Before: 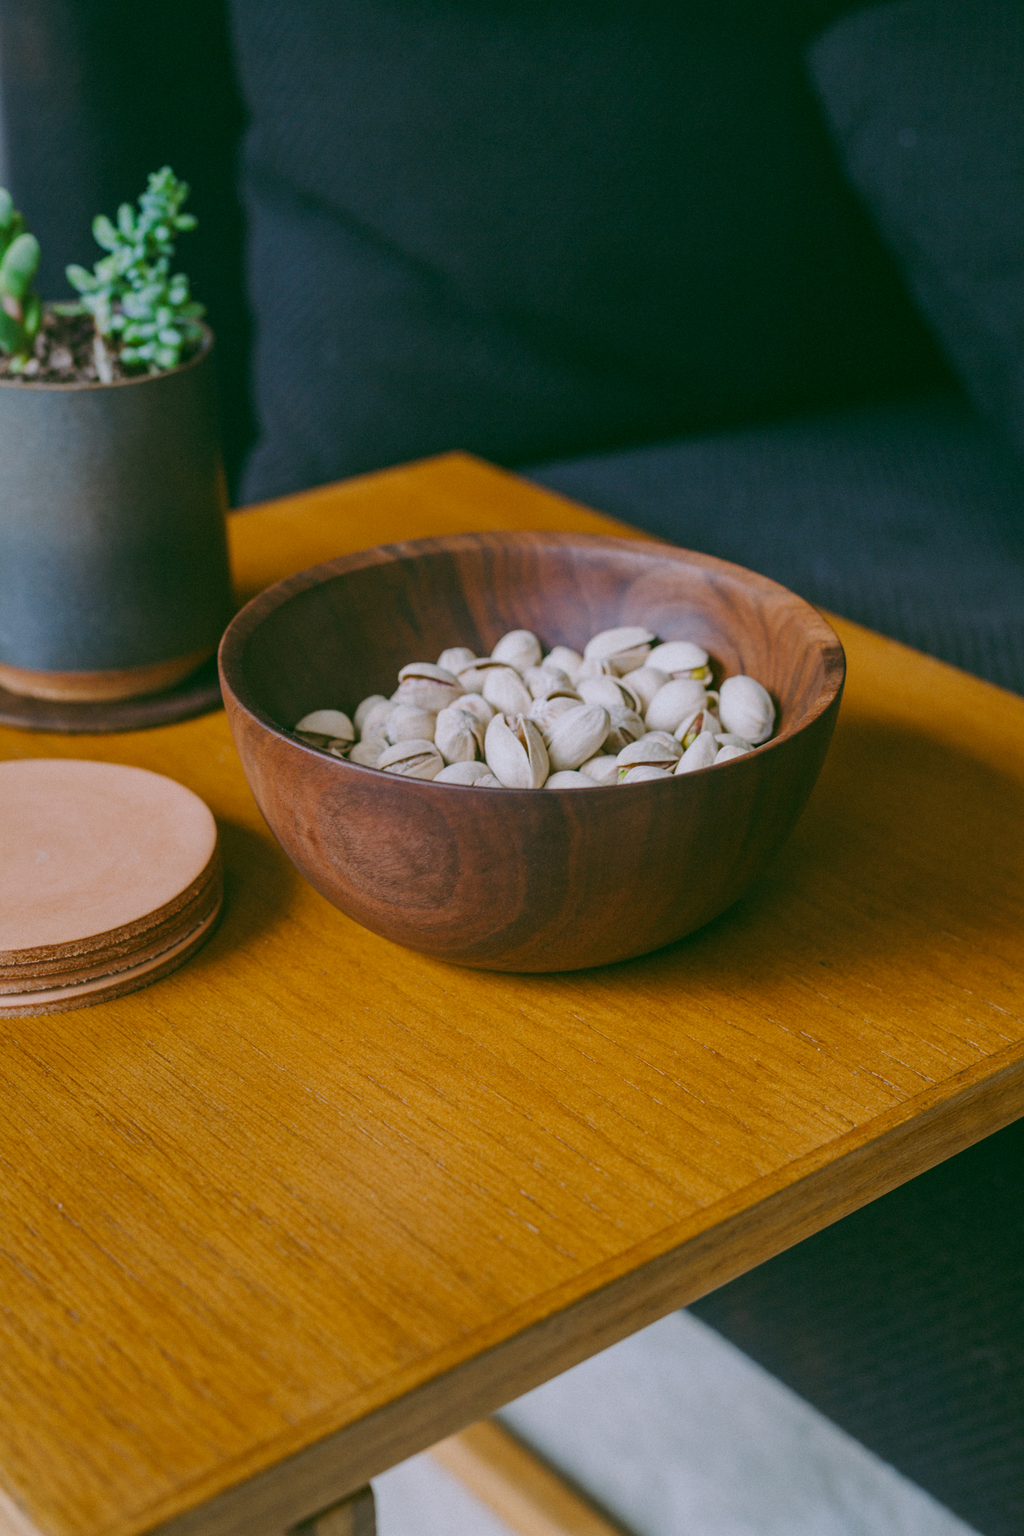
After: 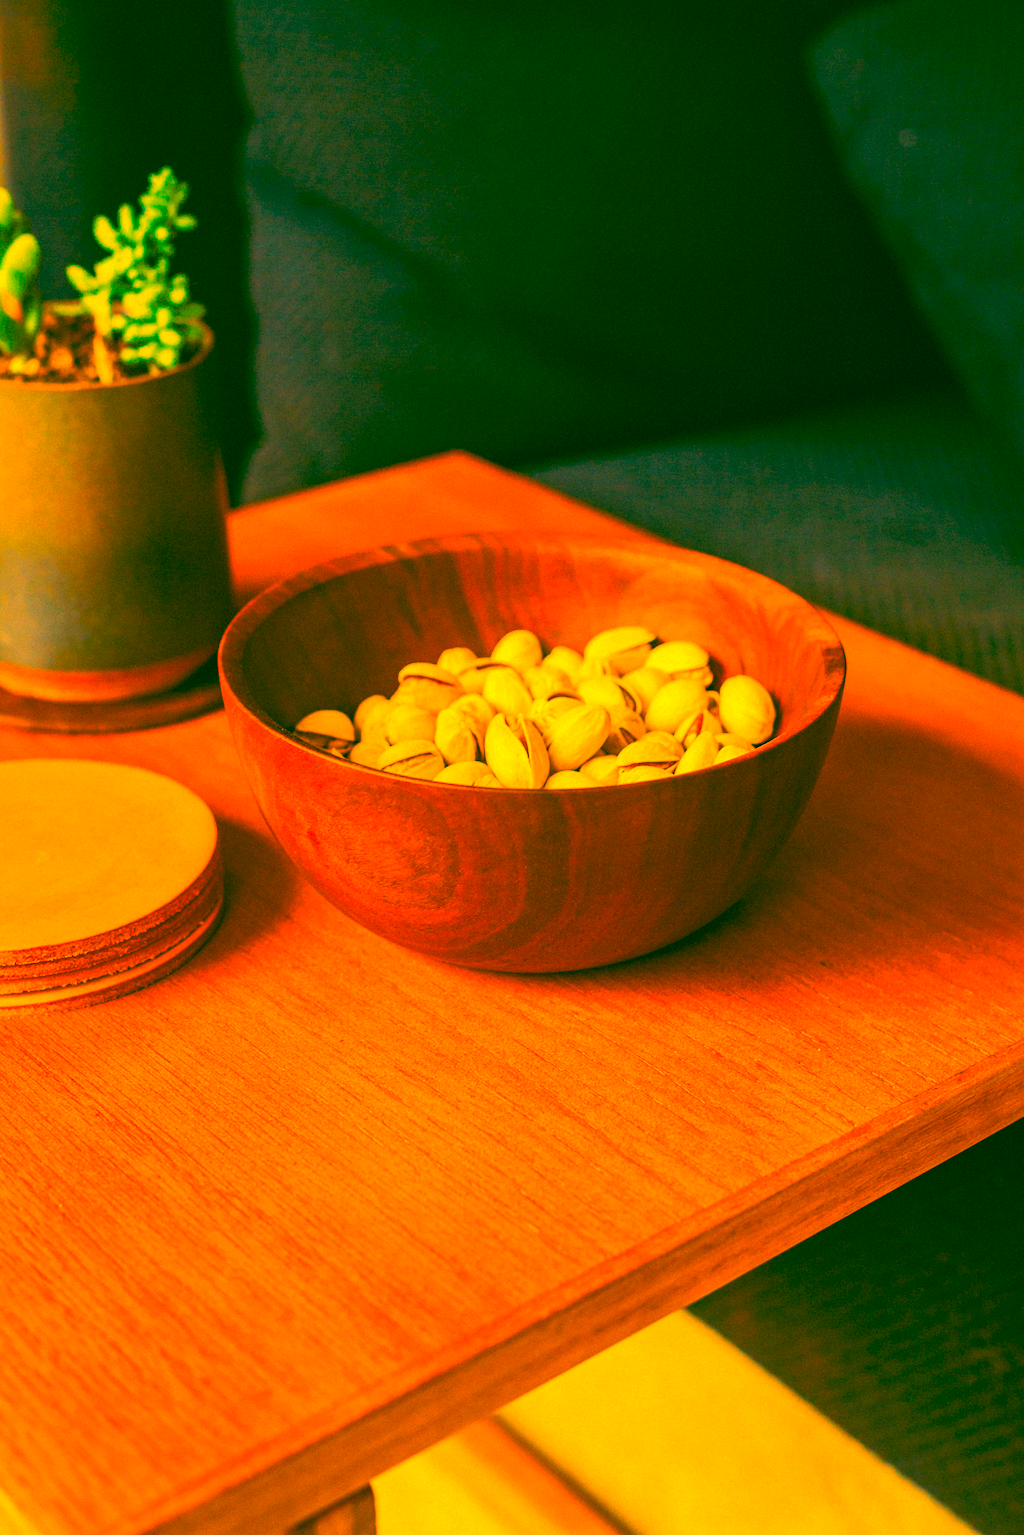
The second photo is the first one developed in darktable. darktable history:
contrast brightness saturation: saturation 0.18
white balance: red 1.467, blue 0.684
color balance rgb: linear chroma grading › global chroma 25%, perceptual saturation grading › global saturation 40%, perceptual brilliance grading › global brilliance 30%, global vibrance 40%
